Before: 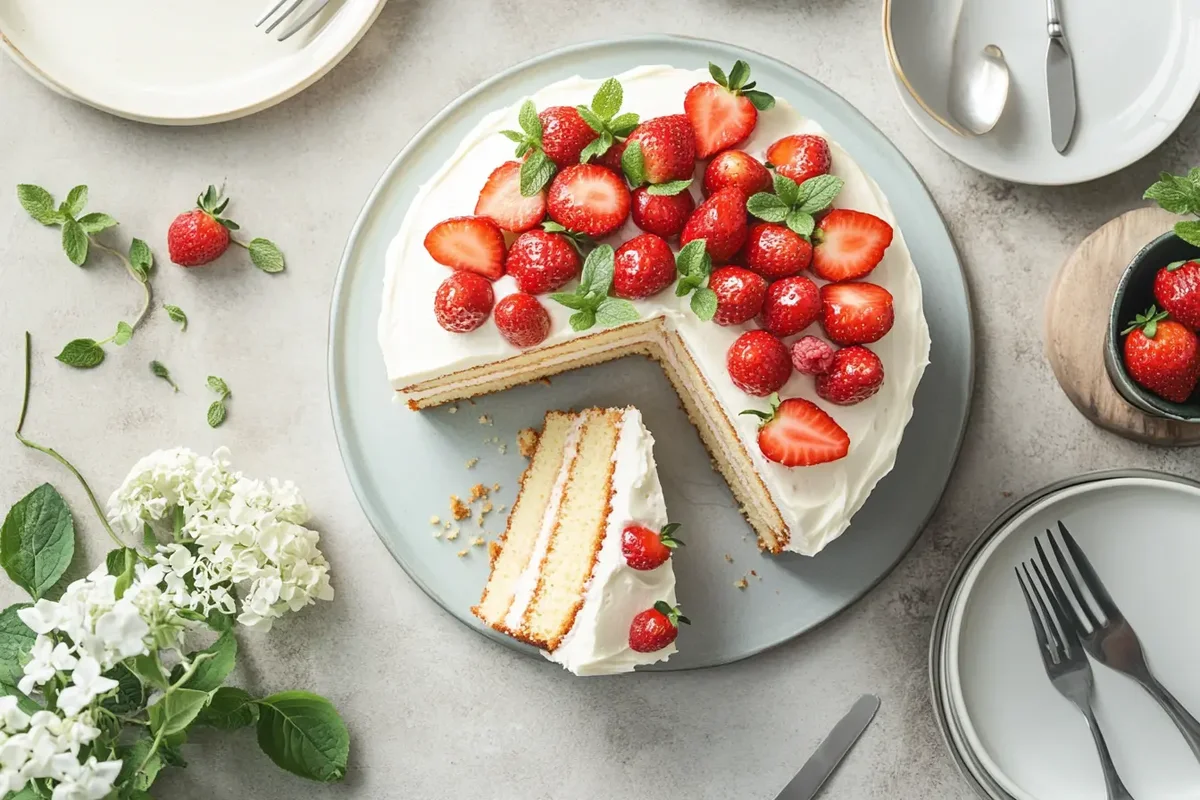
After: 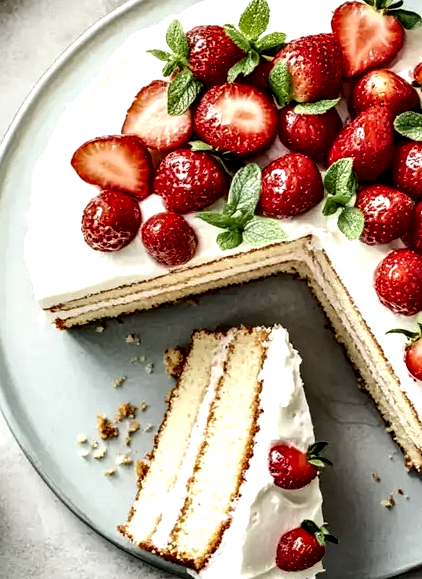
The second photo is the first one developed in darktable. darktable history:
crop and rotate: left 29.476%, top 10.214%, right 35.32%, bottom 17.333%
local contrast: shadows 185%, detail 225%
